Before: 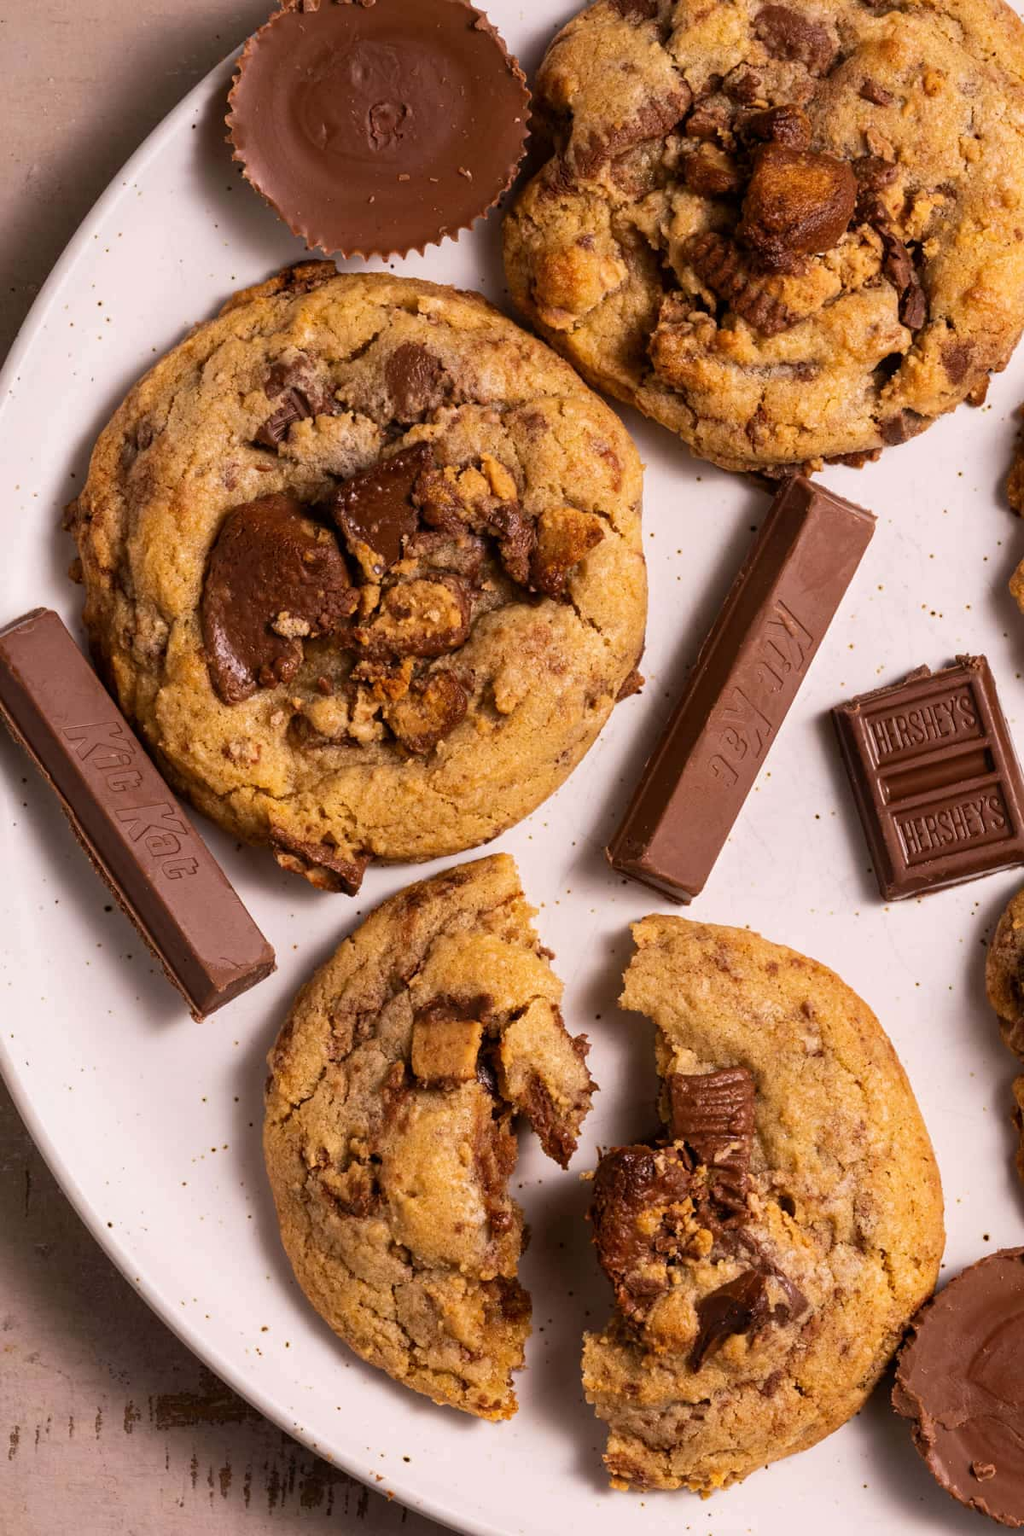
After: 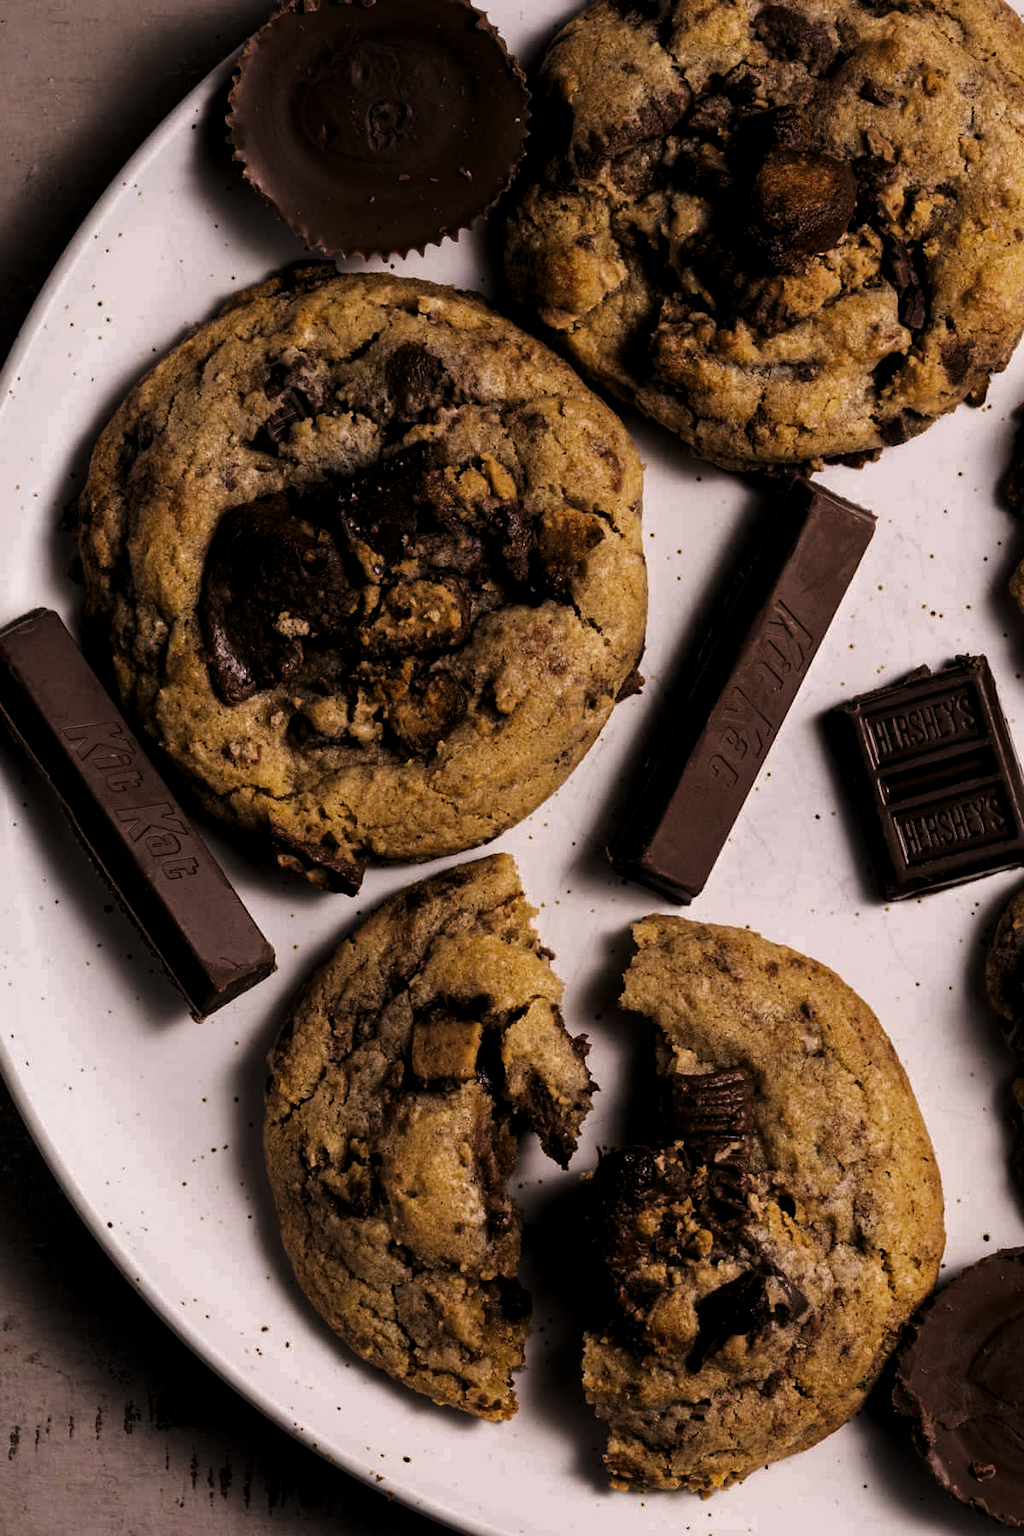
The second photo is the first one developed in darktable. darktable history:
levels: mode automatic, black 8.58%, gray 59.42%, levels [0, 0.445, 1]
exposure: exposure -1 EV, compensate highlight preservation false
